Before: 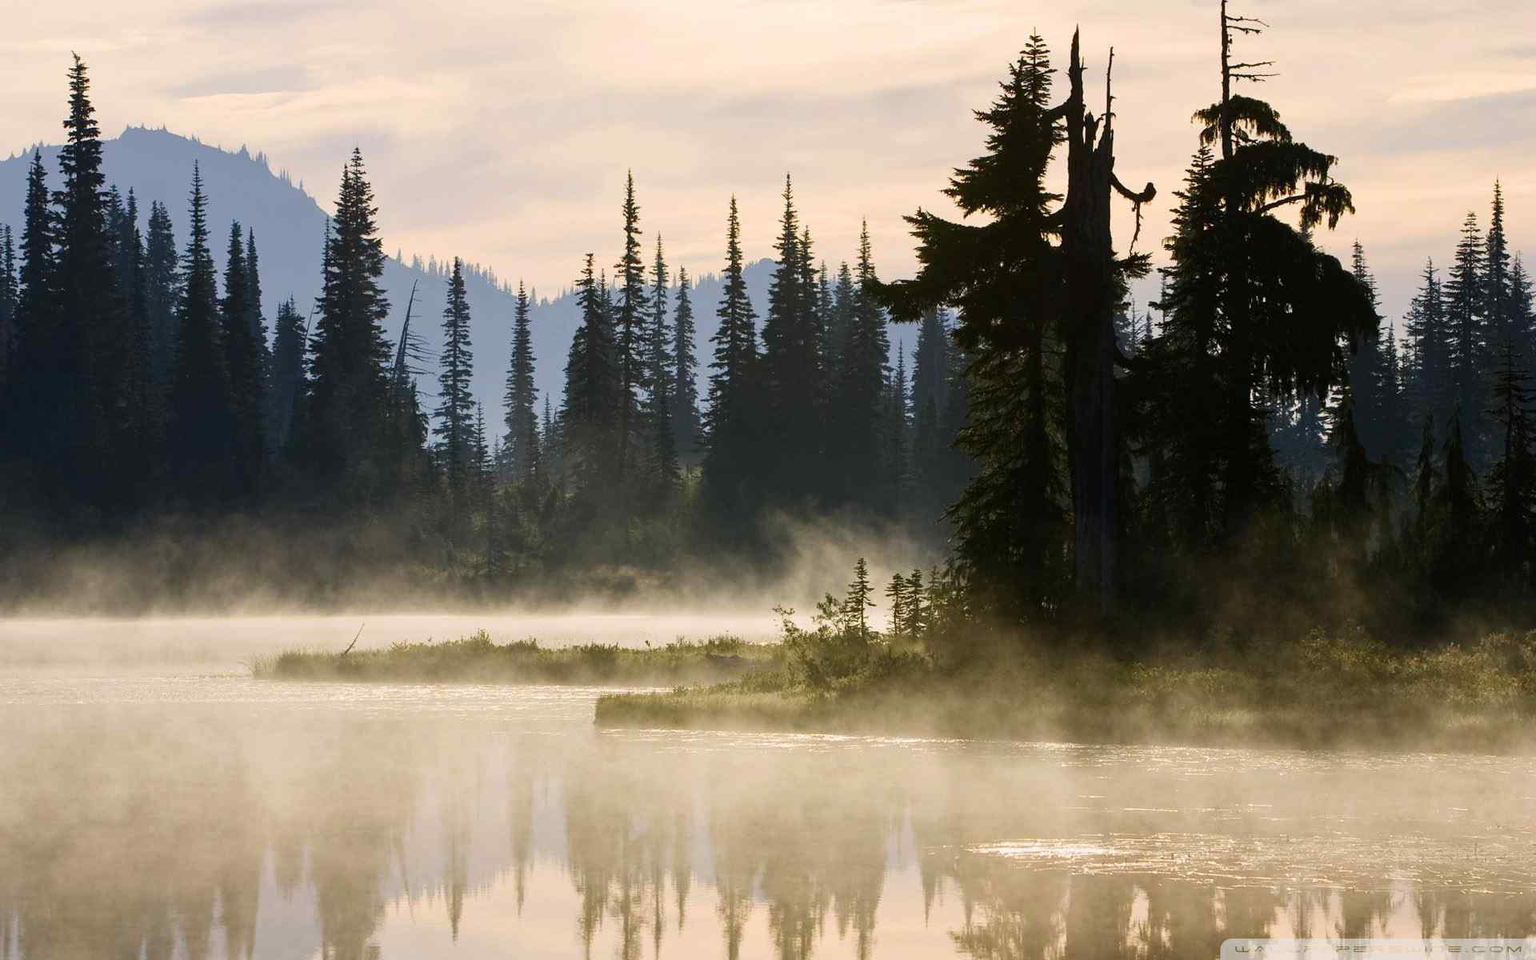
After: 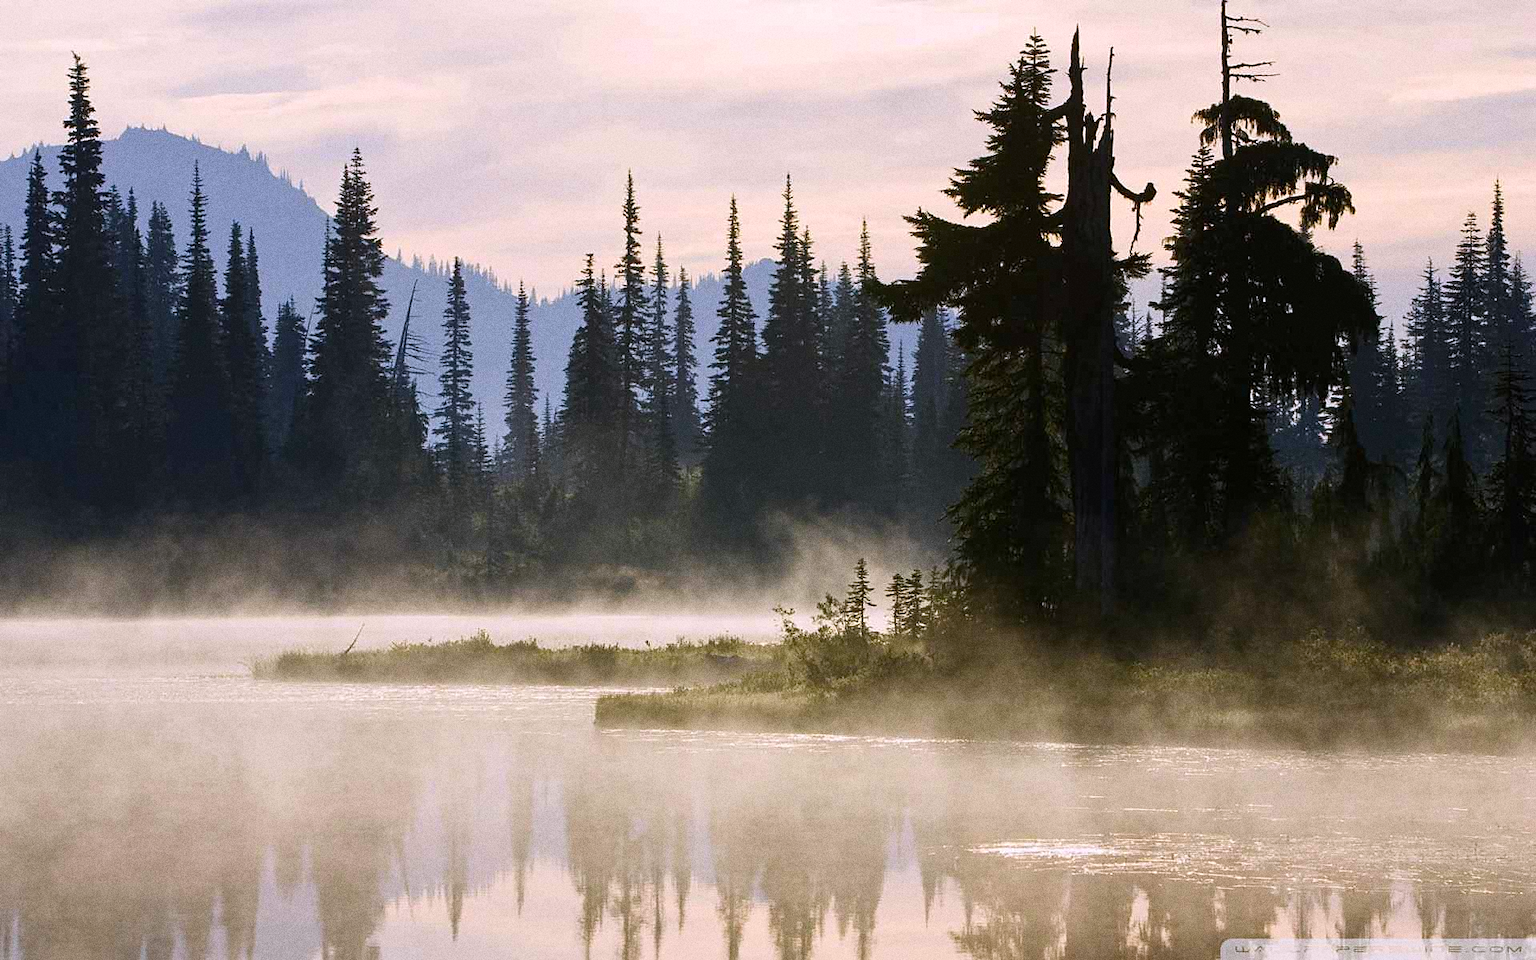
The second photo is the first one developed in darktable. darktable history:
white balance: red 1.004, blue 1.096
grain: coarseness 0.09 ISO, strength 40%
sharpen: amount 0.2
